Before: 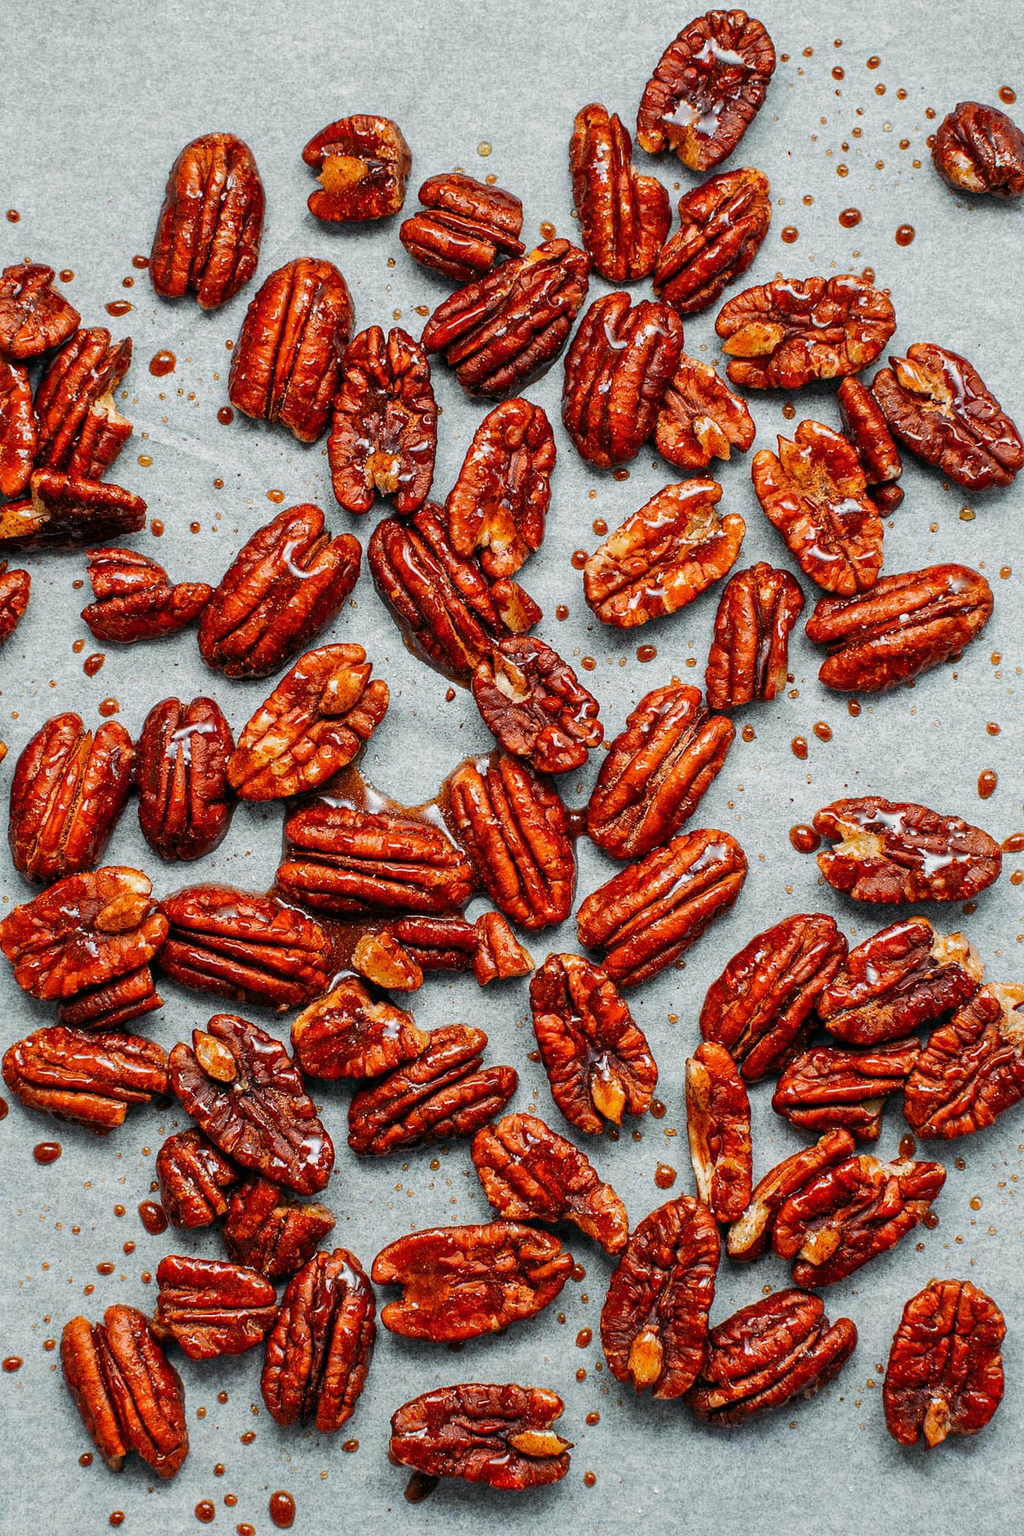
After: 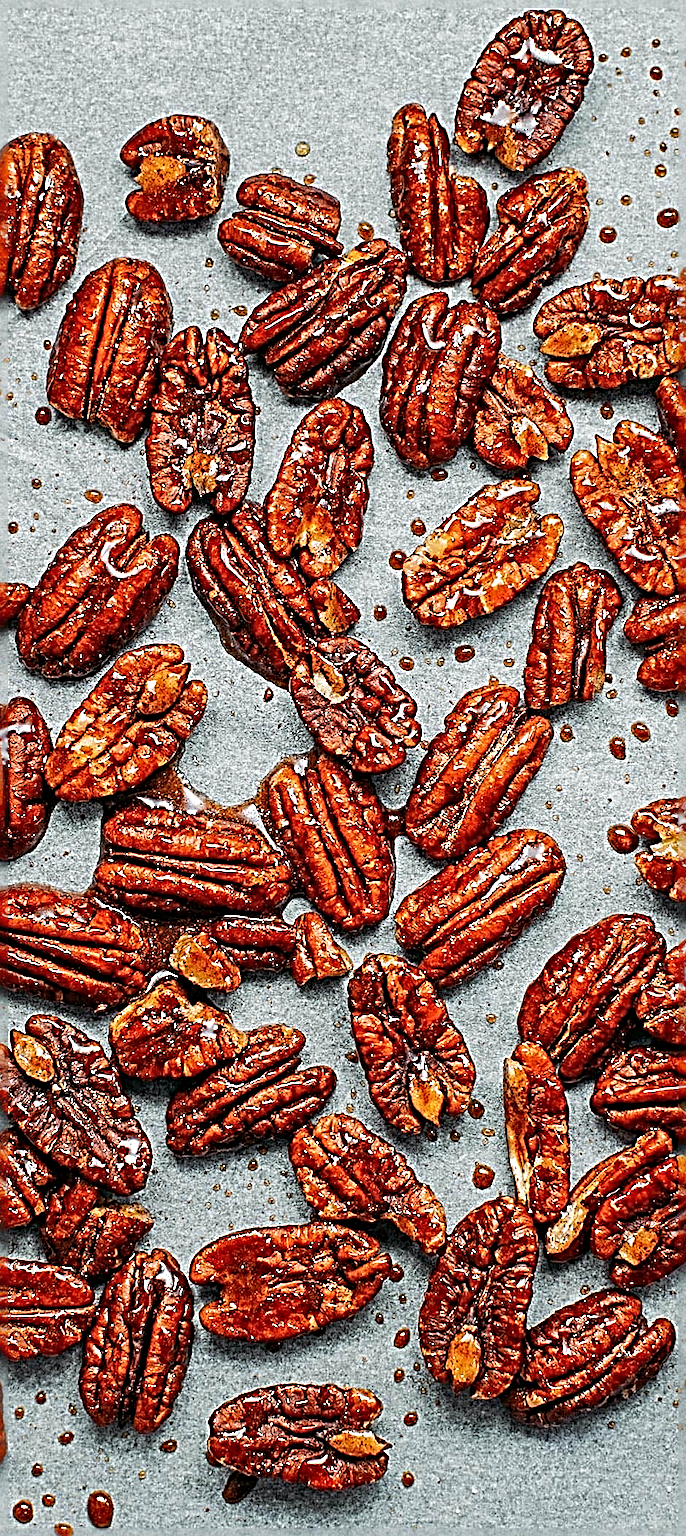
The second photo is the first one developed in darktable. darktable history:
sharpen: radius 4.042, amount 1.993
crop and rotate: left 17.814%, right 15.09%
